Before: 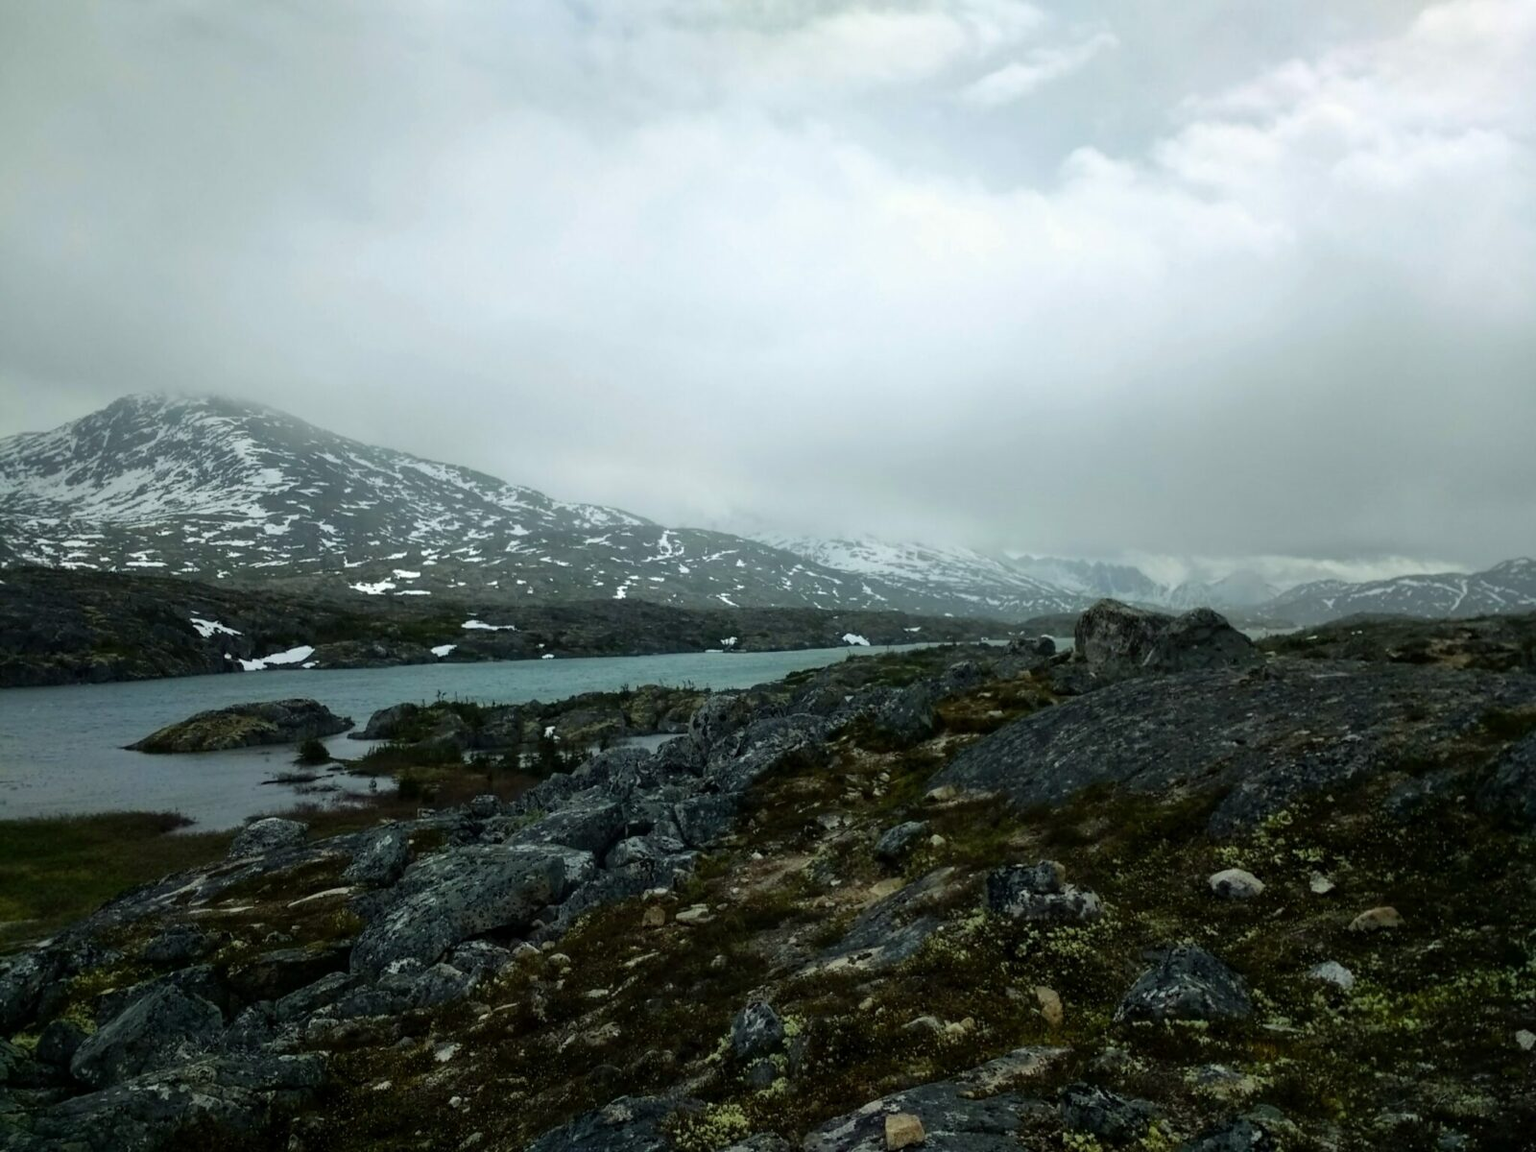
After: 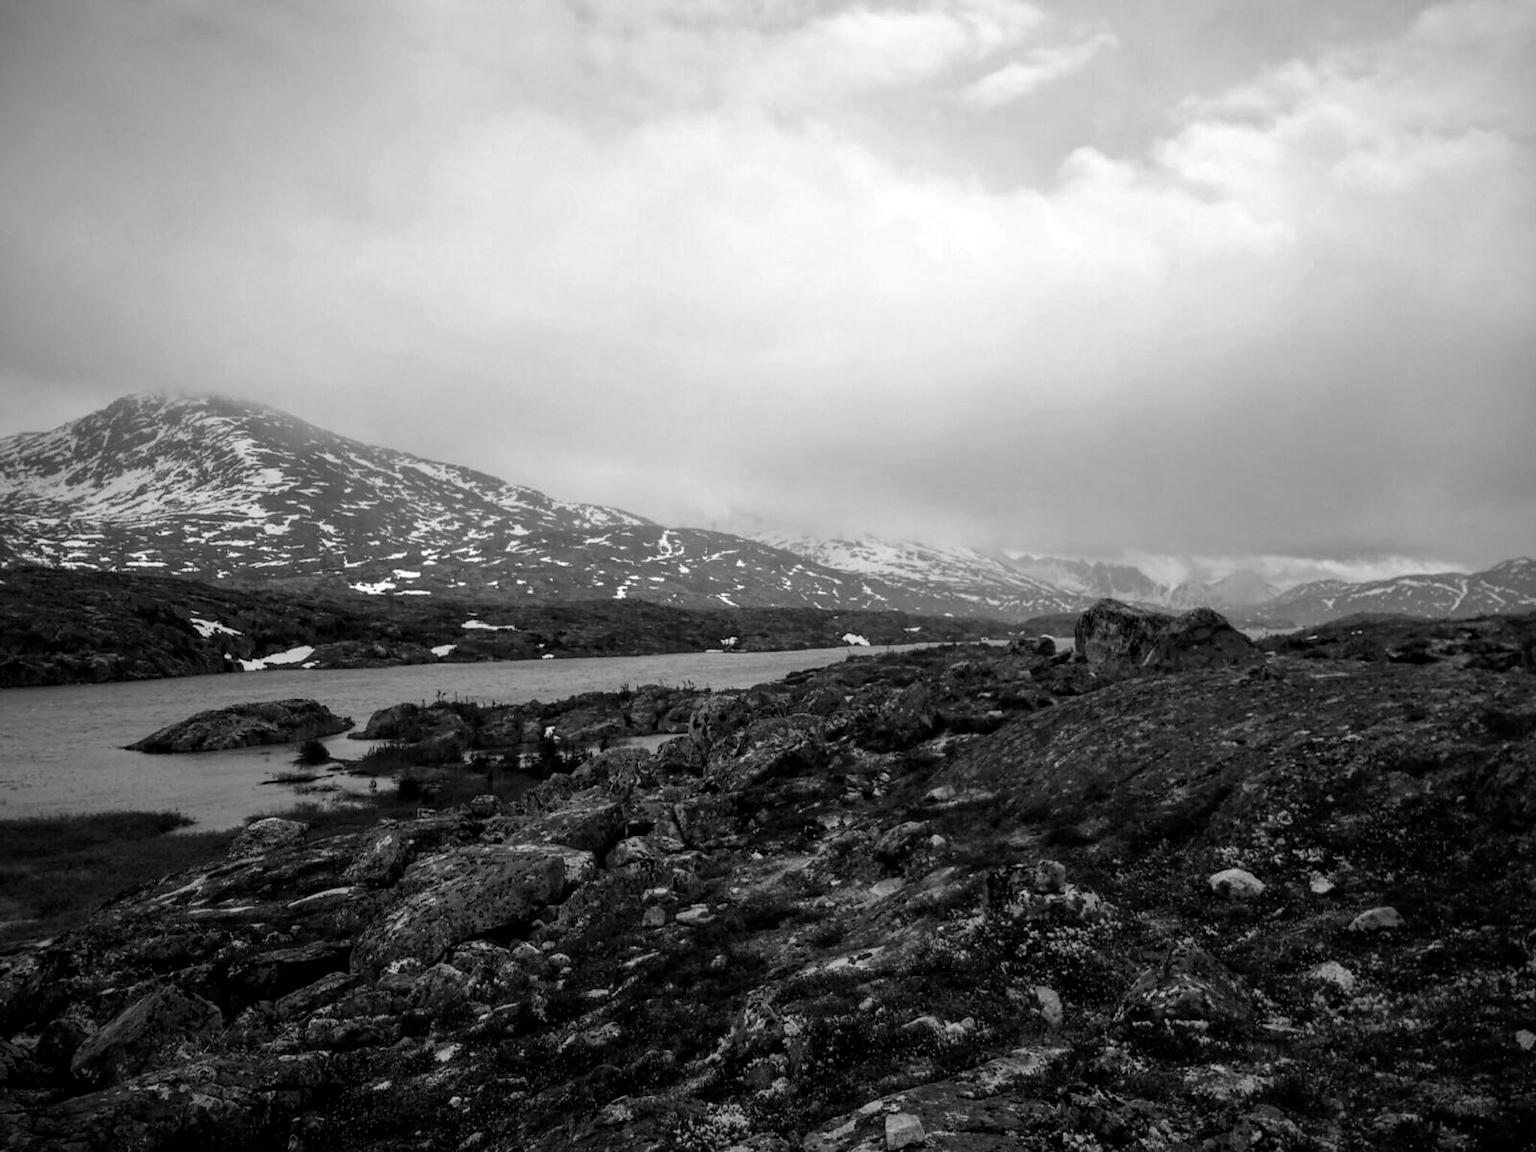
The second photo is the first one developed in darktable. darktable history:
levels: mode automatic
local contrast: highlights 35%, detail 135%
monochrome: on, module defaults
vignetting: fall-off start 88.53%, fall-off radius 44.2%, saturation 0.376, width/height ratio 1.161
